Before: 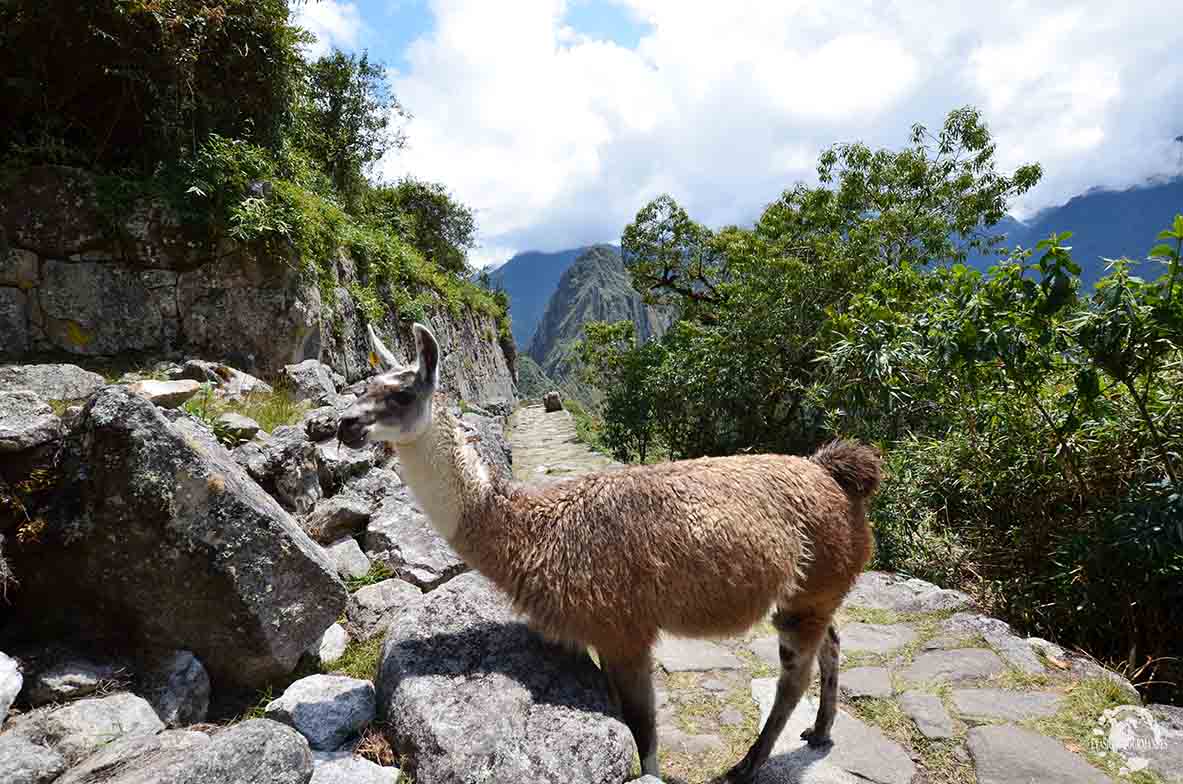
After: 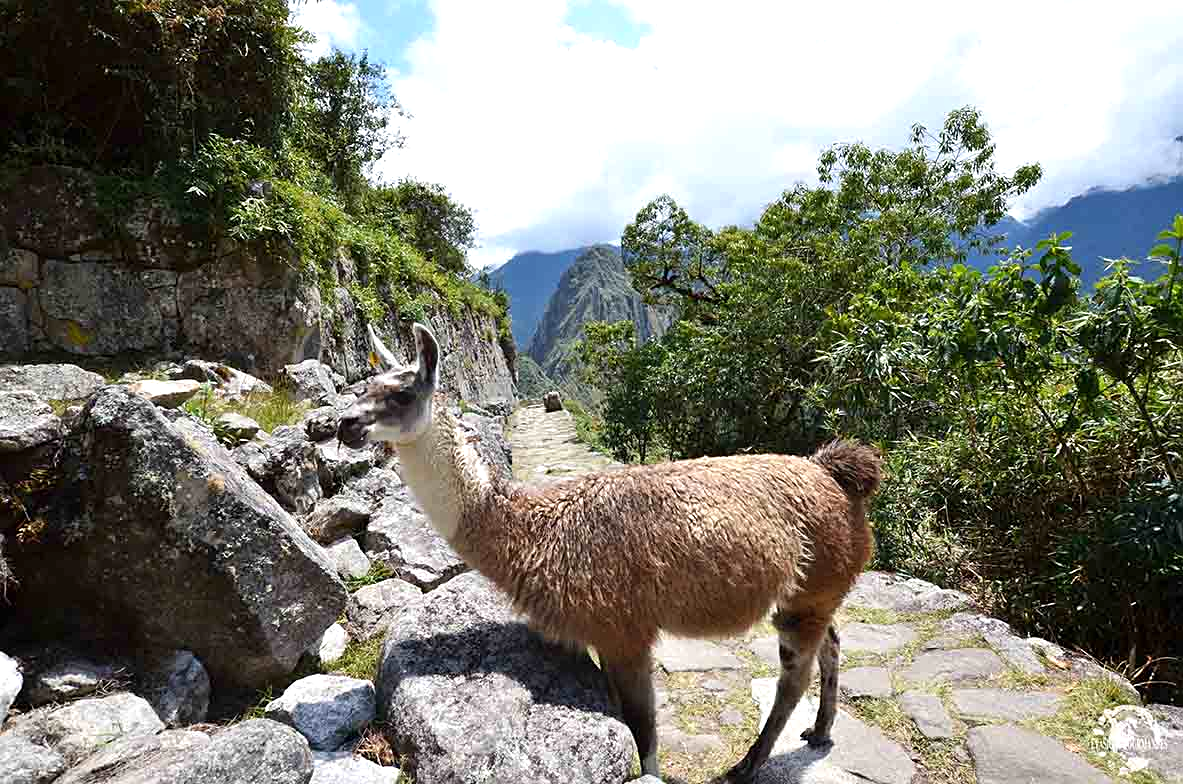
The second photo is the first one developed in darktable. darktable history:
sharpen: amount 0.217
exposure: exposure 0.342 EV, compensate exposure bias true, compensate highlight preservation false
